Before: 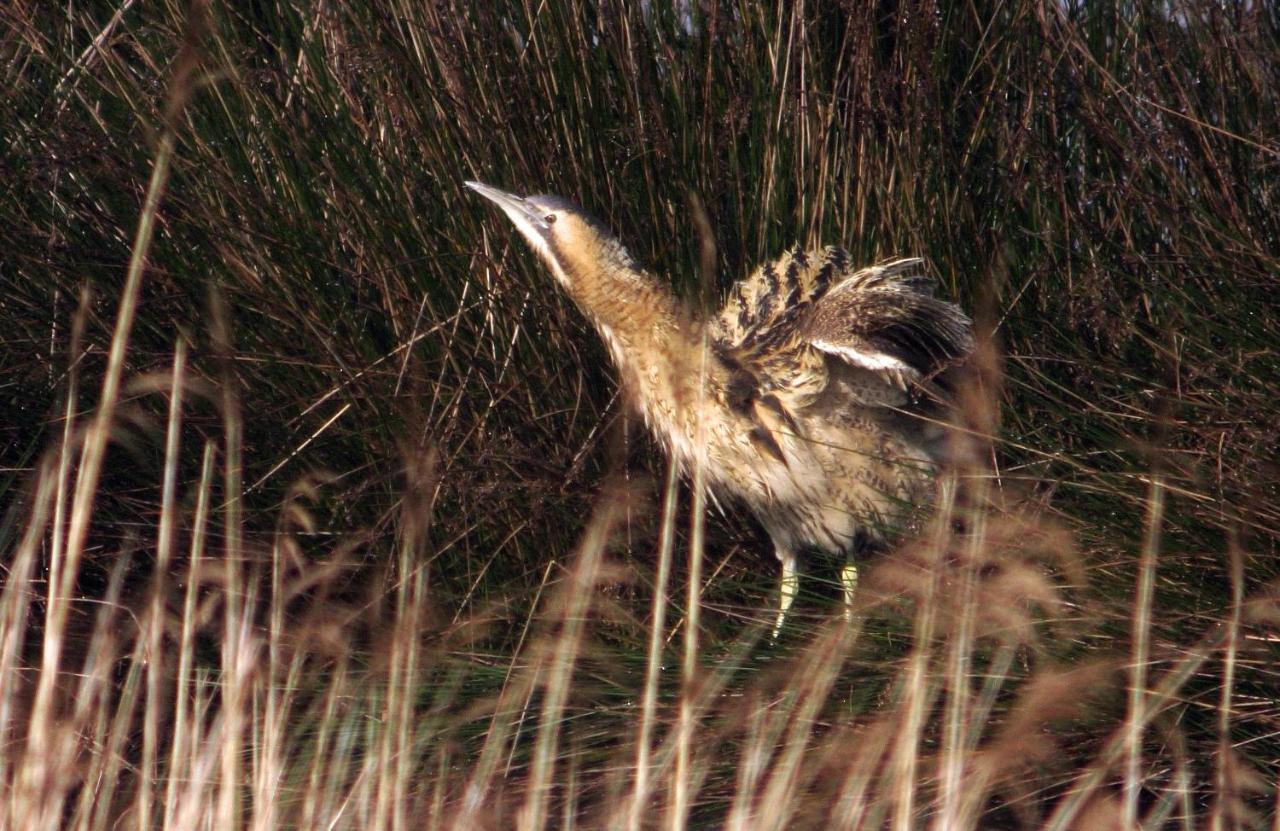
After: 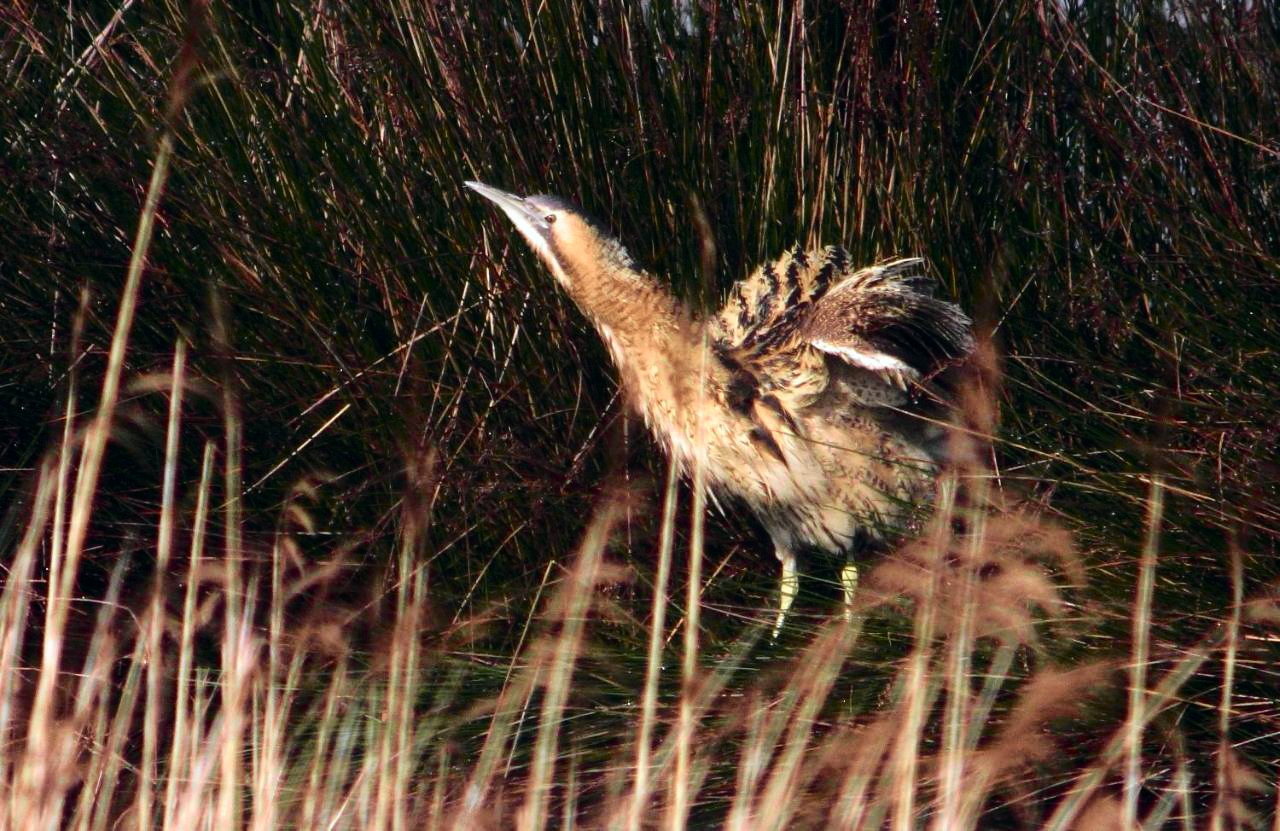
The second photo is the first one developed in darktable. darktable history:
tone curve: curves: ch0 [(0, 0) (0.081, 0.044) (0.192, 0.125) (0.283, 0.238) (0.416, 0.449) (0.495, 0.524) (0.686, 0.743) (0.826, 0.865) (0.978, 0.988)]; ch1 [(0, 0) (0.161, 0.092) (0.35, 0.33) (0.392, 0.392) (0.427, 0.426) (0.479, 0.472) (0.505, 0.497) (0.521, 0.514) (0.547, 0.568) (0.579, 0.597) (0.625, 0.627) (0.678, 0.733) (1, 1)]; ch2 [(0, 0) (0.346, 0.362) (0.404, 0.427) (0.502, 0.495) (0.531, 0.523) (0.549, 0.554) (0.582, 0.596) (0.629, 0.642) (0.717, 0.678) (1, 1)], color space Lab, independent channels, preserve colors none
